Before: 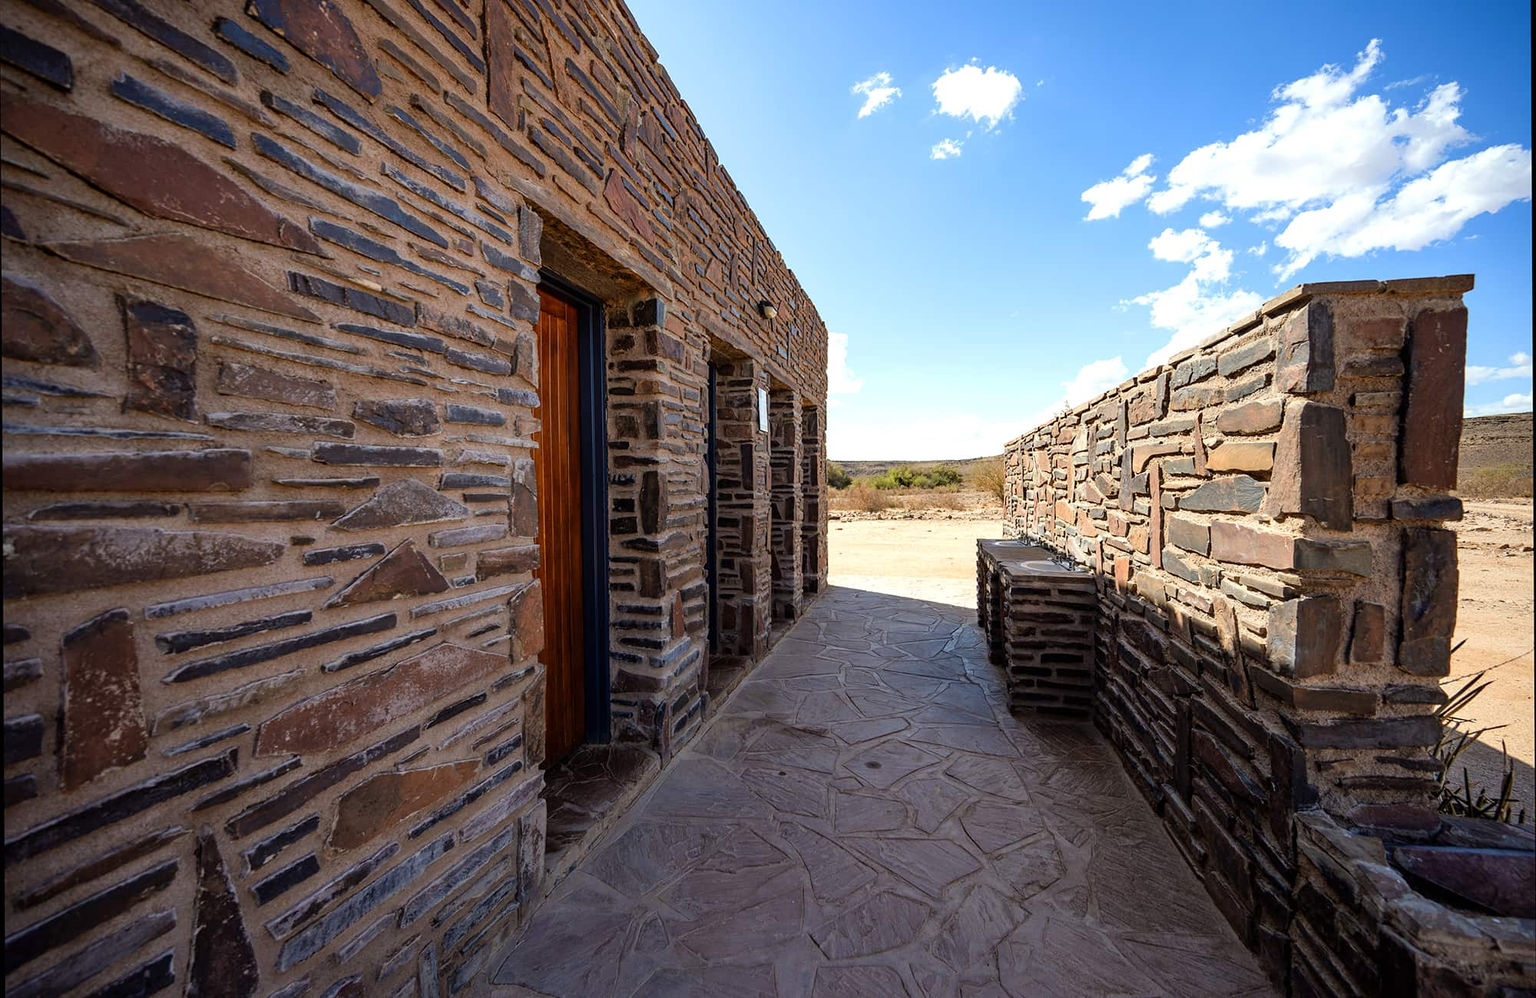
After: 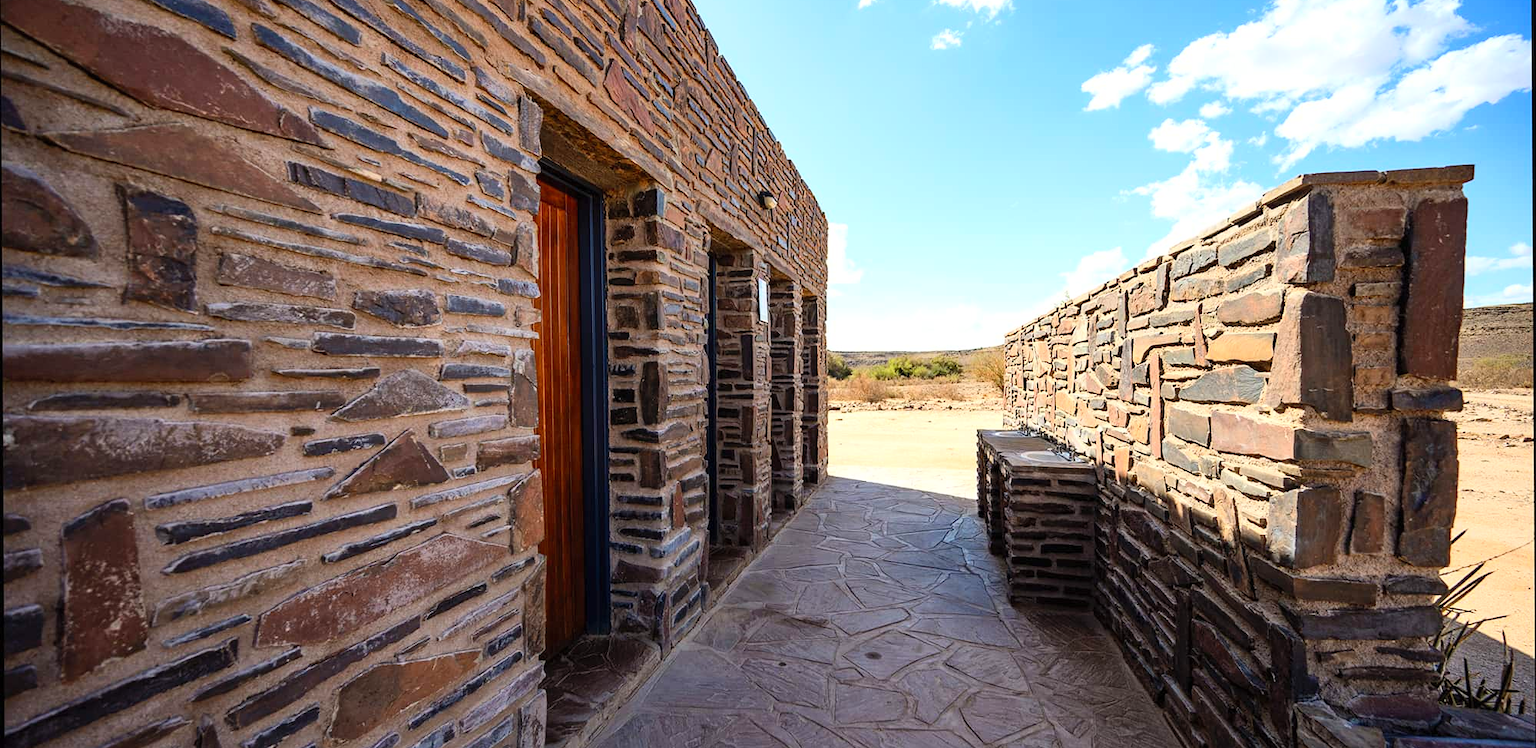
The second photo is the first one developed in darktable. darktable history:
contrast brightness saturation: contrast 0.2, brightness 0.16, saturation 0.22
crop: top 11.038%, bottom 13.962%
